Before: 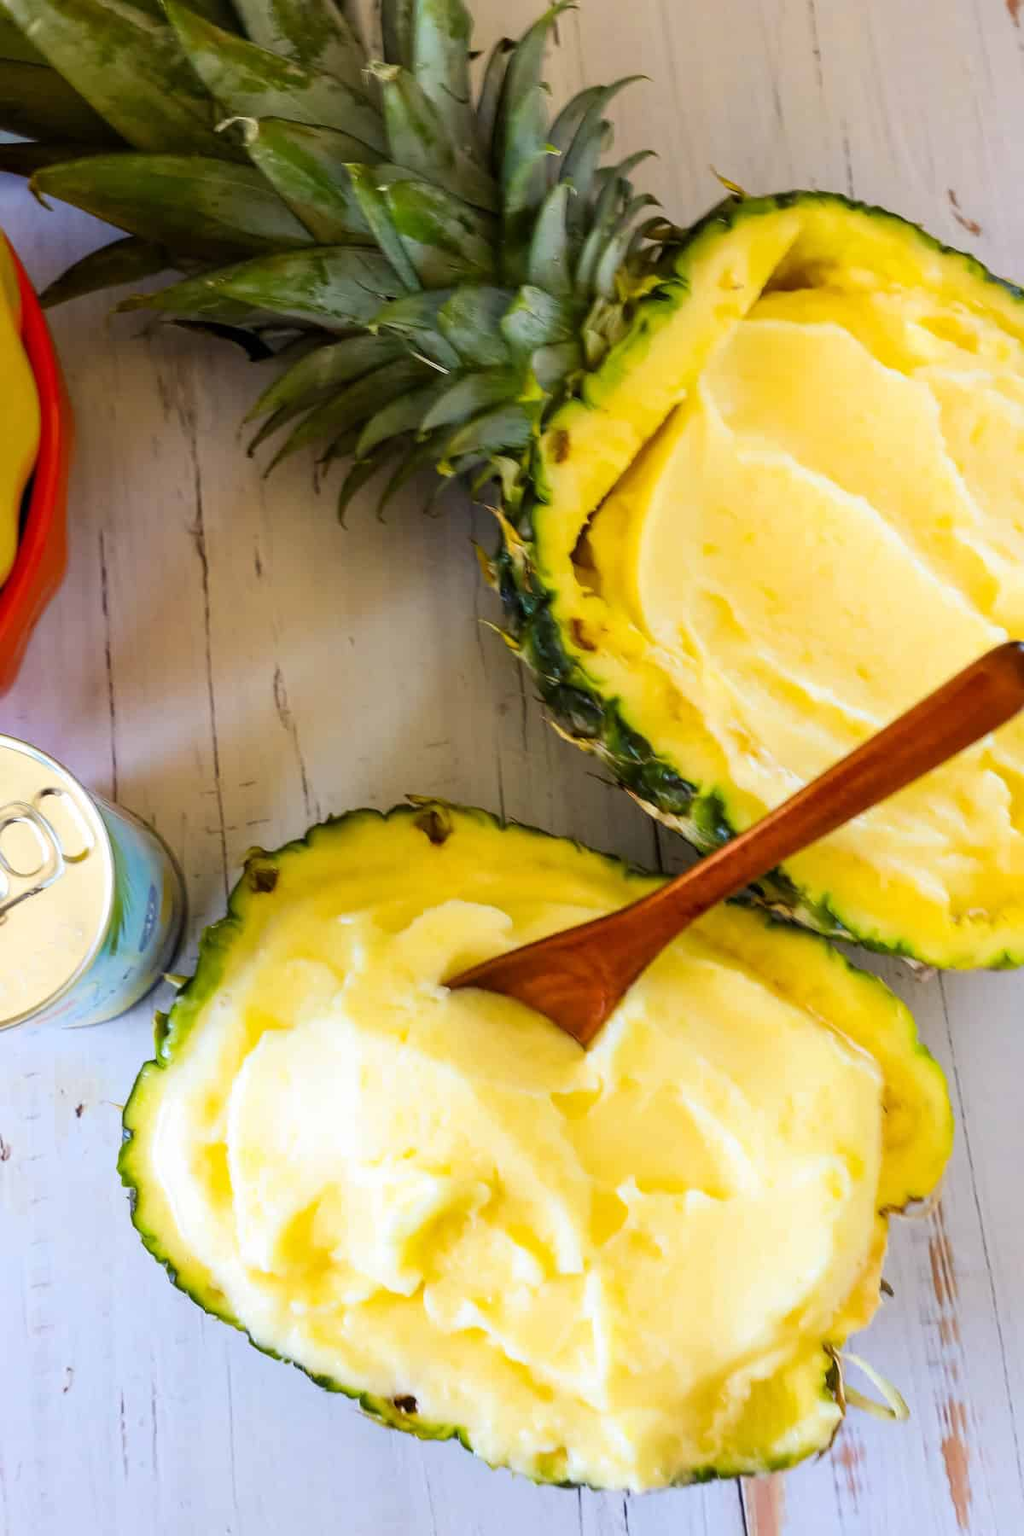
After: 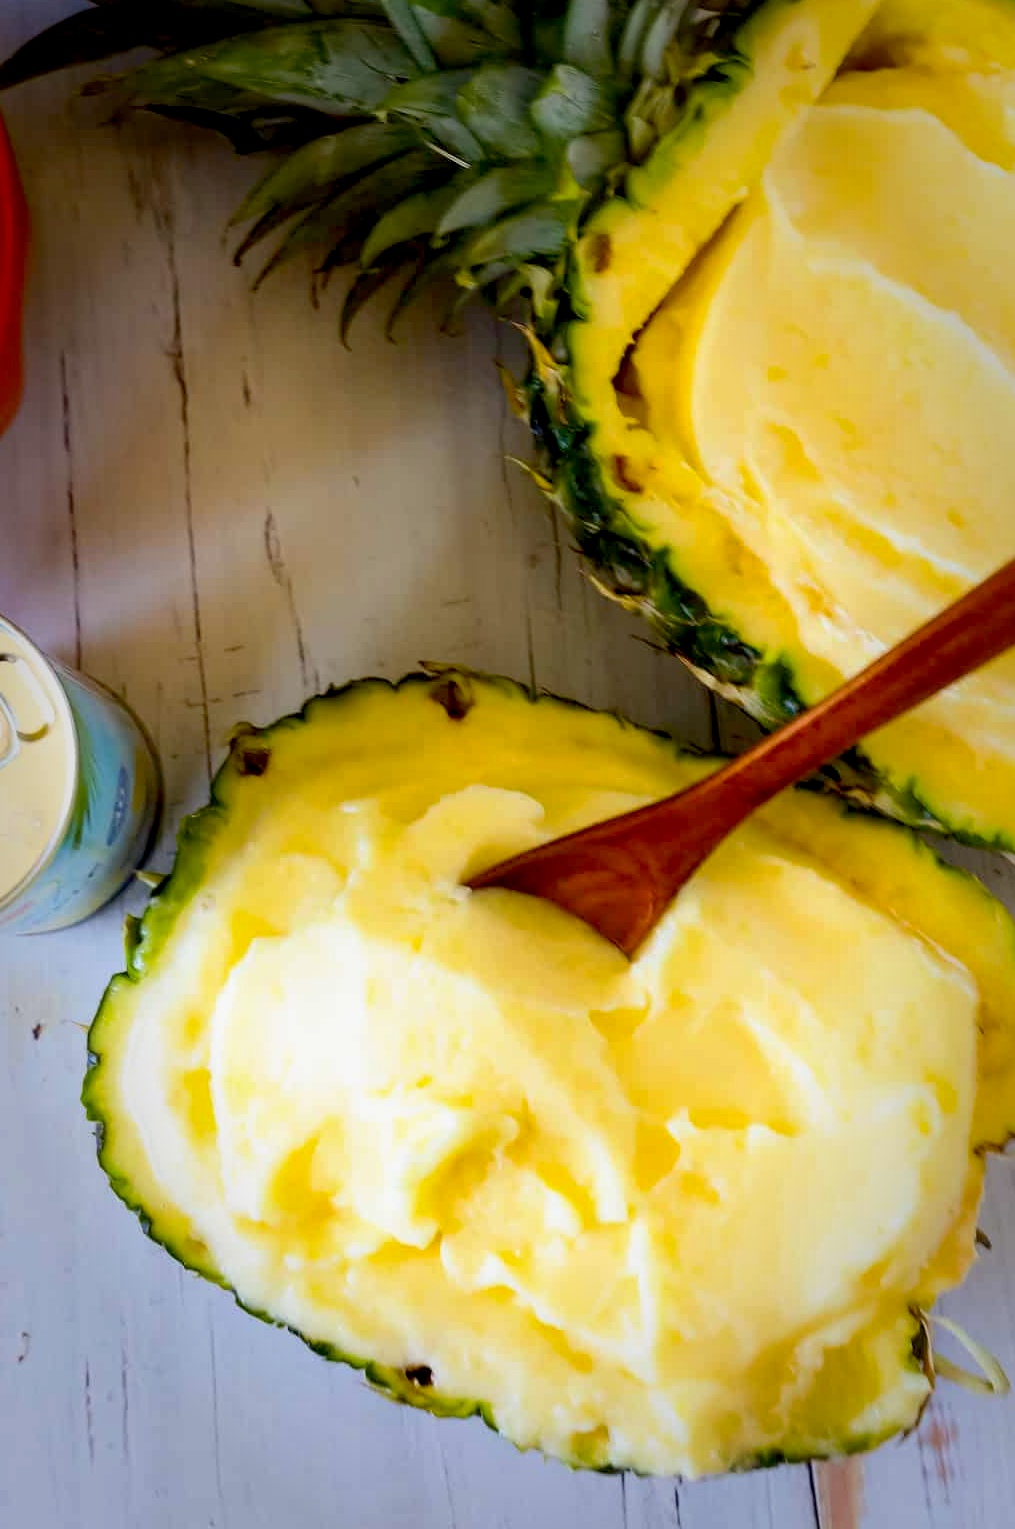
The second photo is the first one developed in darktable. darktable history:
vignetting: fall-off start 65.95%, fall-off radius 39.85%, brightness -0.393, saturation 0.011, automatic ratio true, width/height ratio 0.673
crop and rotate: left 4.73%, top 15.011%, right 10.675%
base curve: curves: ch0 [(0.017, 0) (0.425, 0.441) (0.844, 0.933) (1, 1)], preserve colors none
tone equalizer: -8 EV 0.281 EV, -7 EV 0.432 EV, -6 EV 0.391 EV, -5 EV 0.262 EV, -3 EV -0.253 EV, -2 EV -0.398 EV, -1 EV -0.424 EV, +0 EV -0.23 EV
